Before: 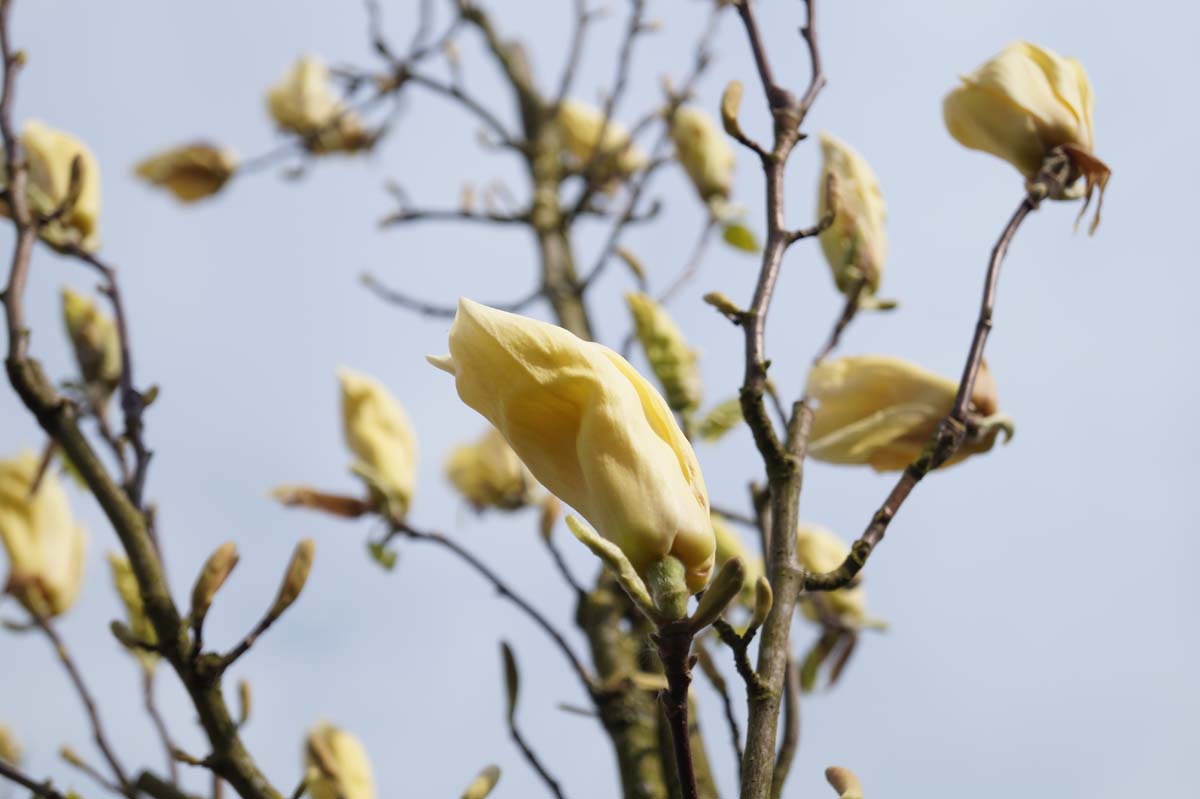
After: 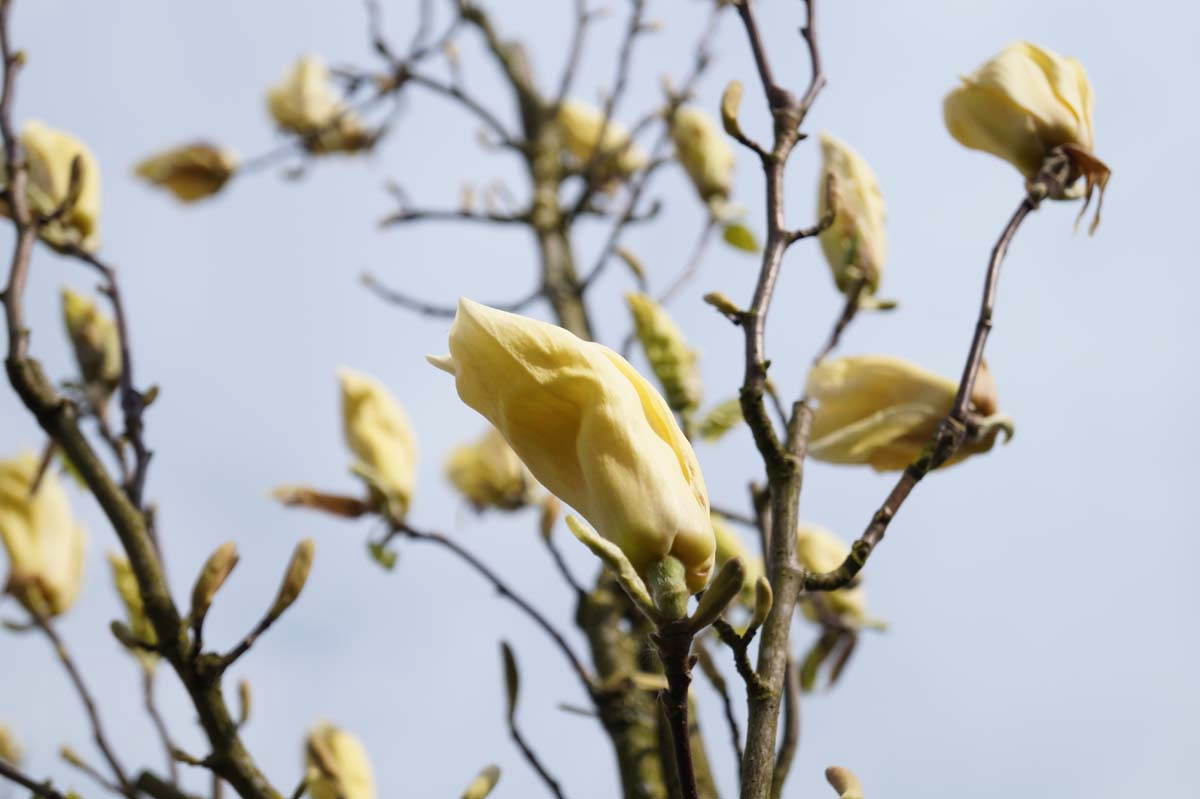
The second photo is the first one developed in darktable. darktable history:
contrast brightness saturation: contrast 0.108, saturation -0.174
color balance rgb: perceptual saturation grading › global saturation 19.387%
